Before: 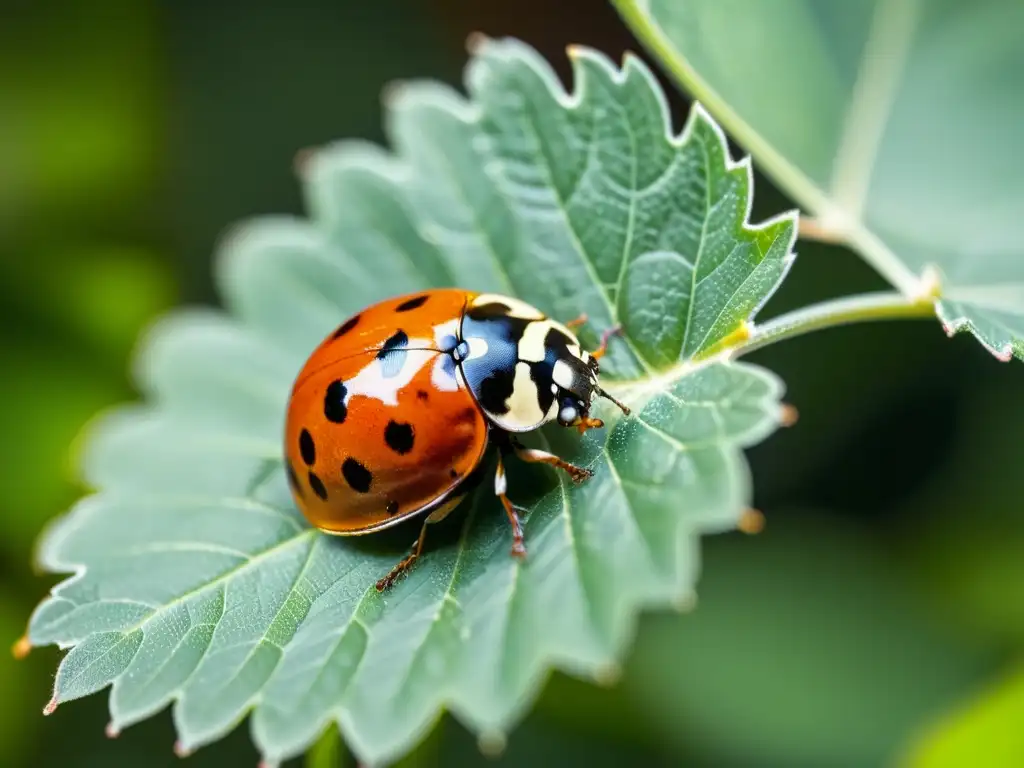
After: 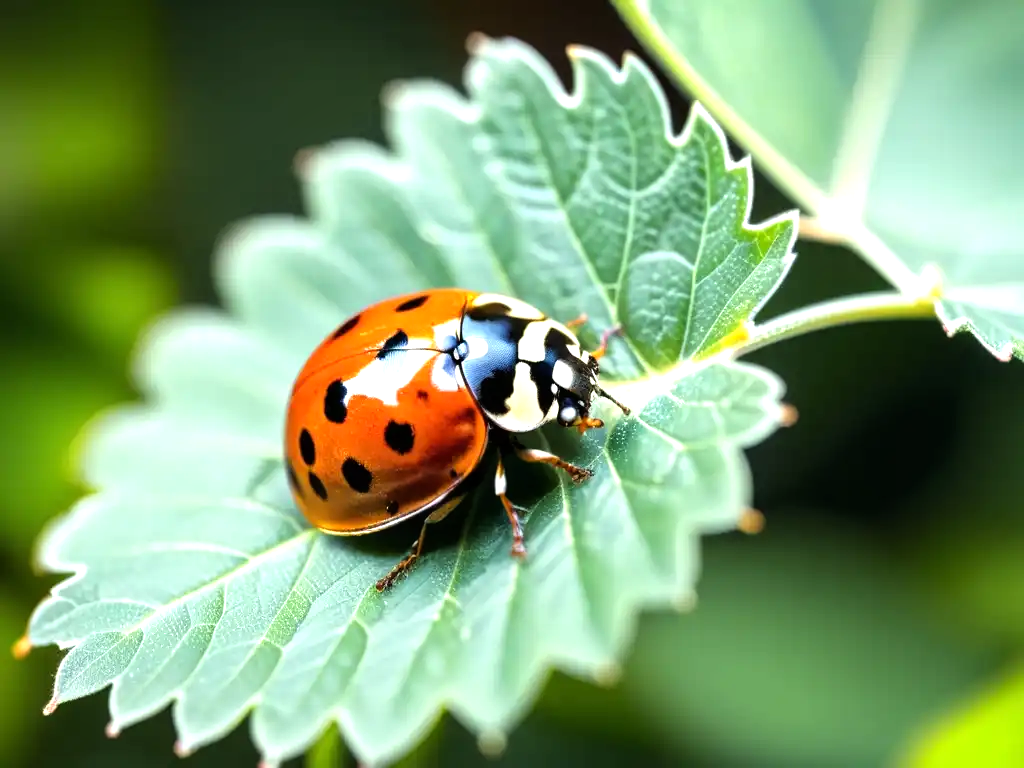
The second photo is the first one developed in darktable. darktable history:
tone equalizer: -8 EV -0.747 EV, -7 EV -0.733 EV, -6 EV -0.637 EV, -5 EV -0.388 EV, -3 EV 0.397 EV, -2 EV 0.6 EV, -1 EV 0.697 EV, +0 EV 0.774 EV
